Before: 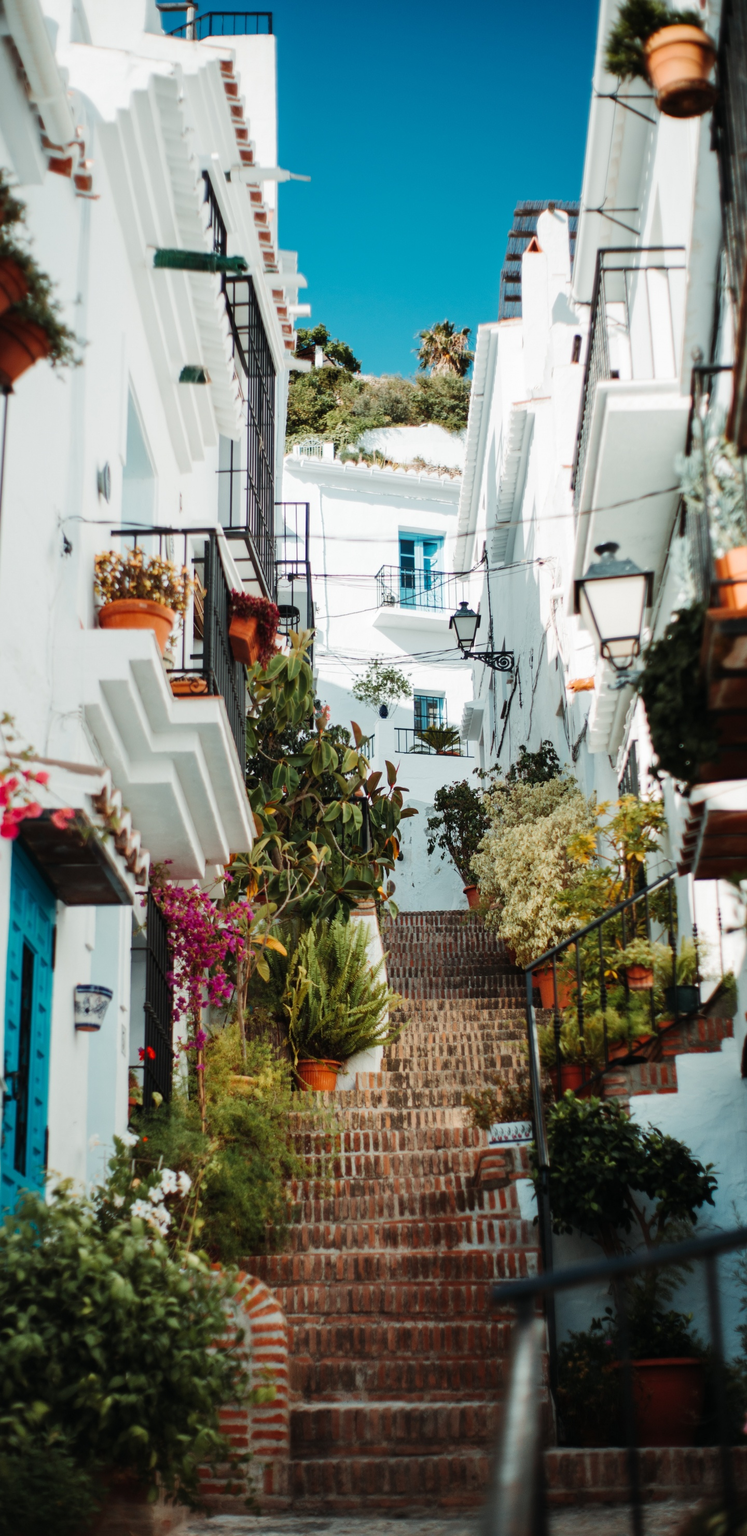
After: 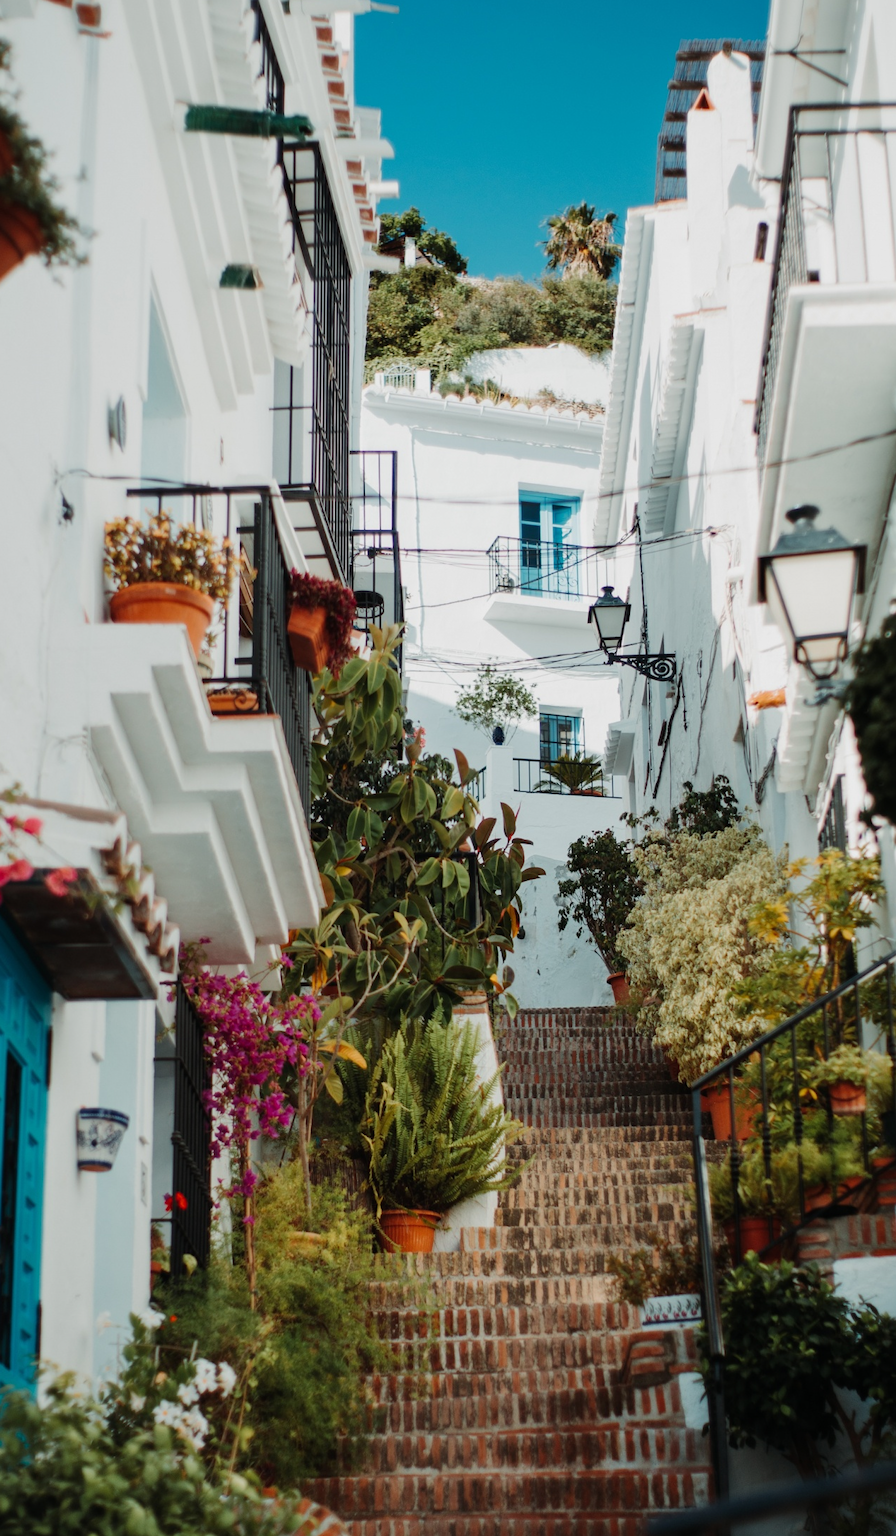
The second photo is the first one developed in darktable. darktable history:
sharpen: radius 2.933, amount 0.865, threshold 47.131
crop and rotate: left 2.449%, top 11.19%, right 9.533%, bottom 15.422%
exposure: exposure -0.267 EV, compensate exposure bias true, compensate highlight preservation false
tone equalizer: on, module defaults
